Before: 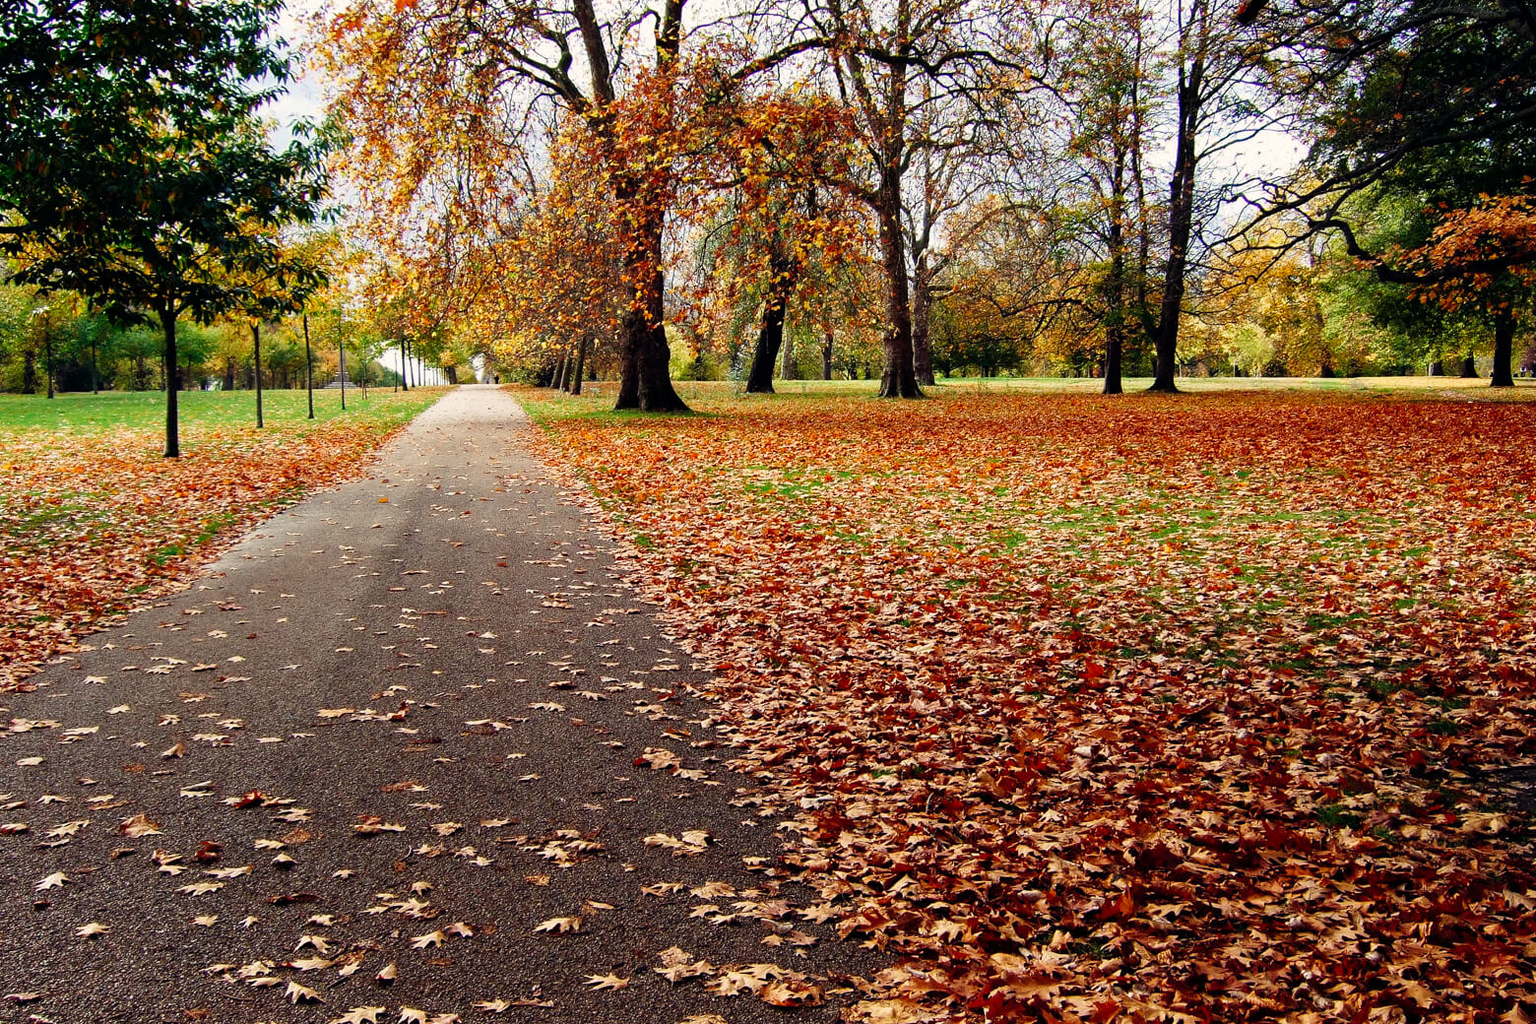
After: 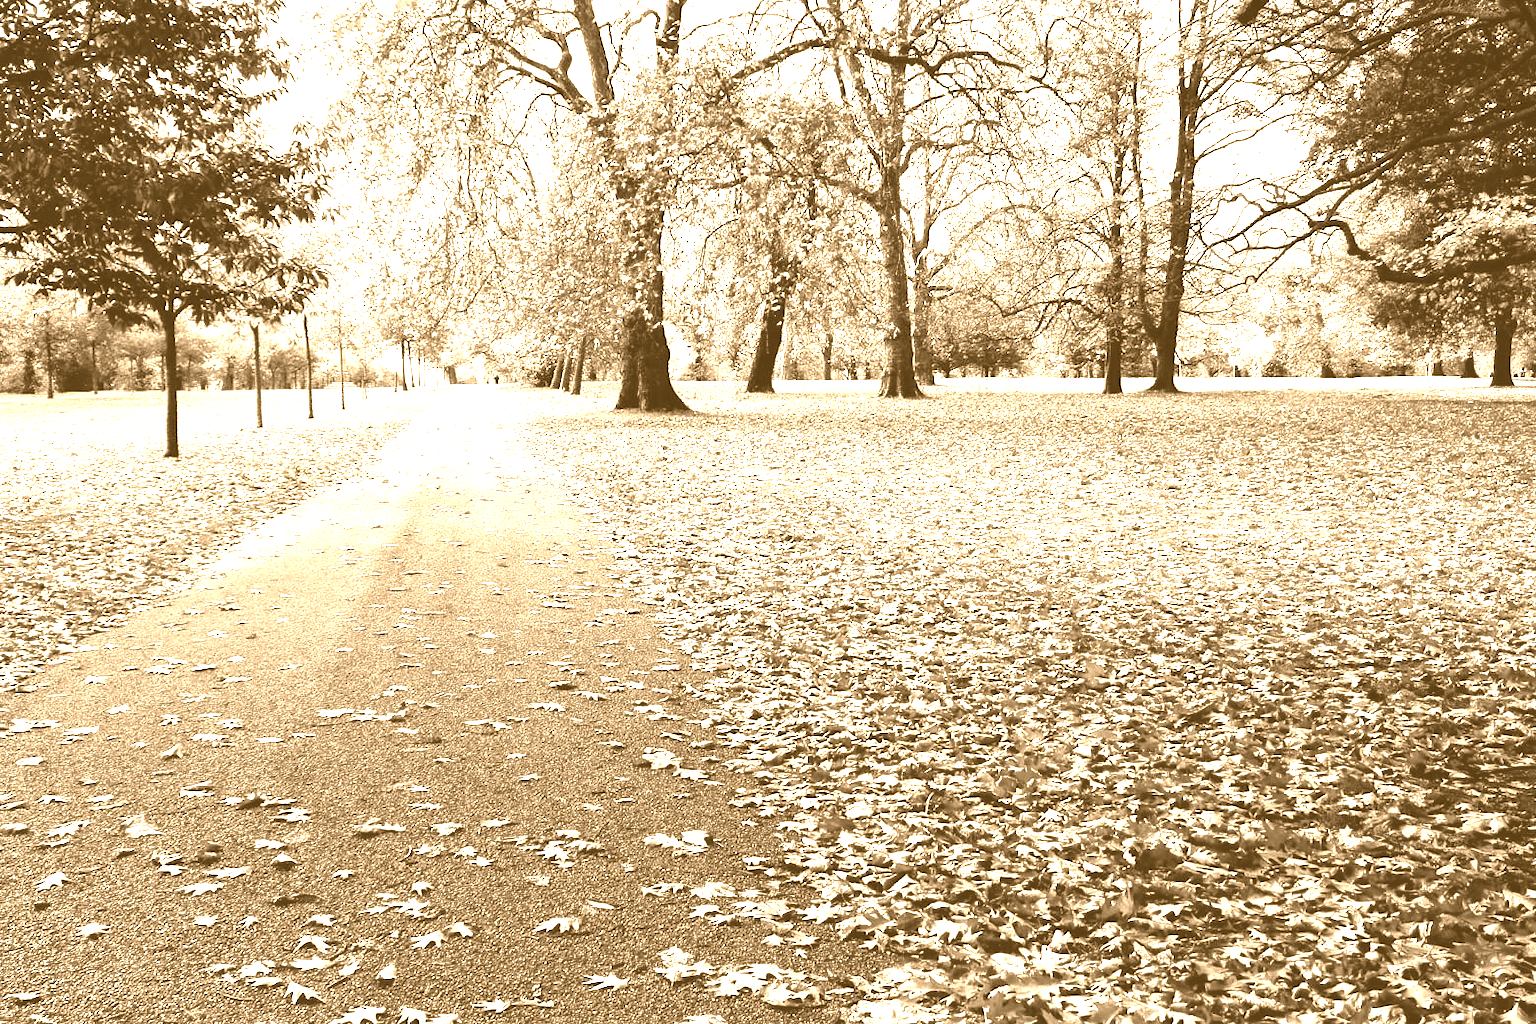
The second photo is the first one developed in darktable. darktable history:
colorize: hue 28.8°, source mix 100%
exposure: black level correction 0, exposure 1.2 EV, compensate highlight preservation false
